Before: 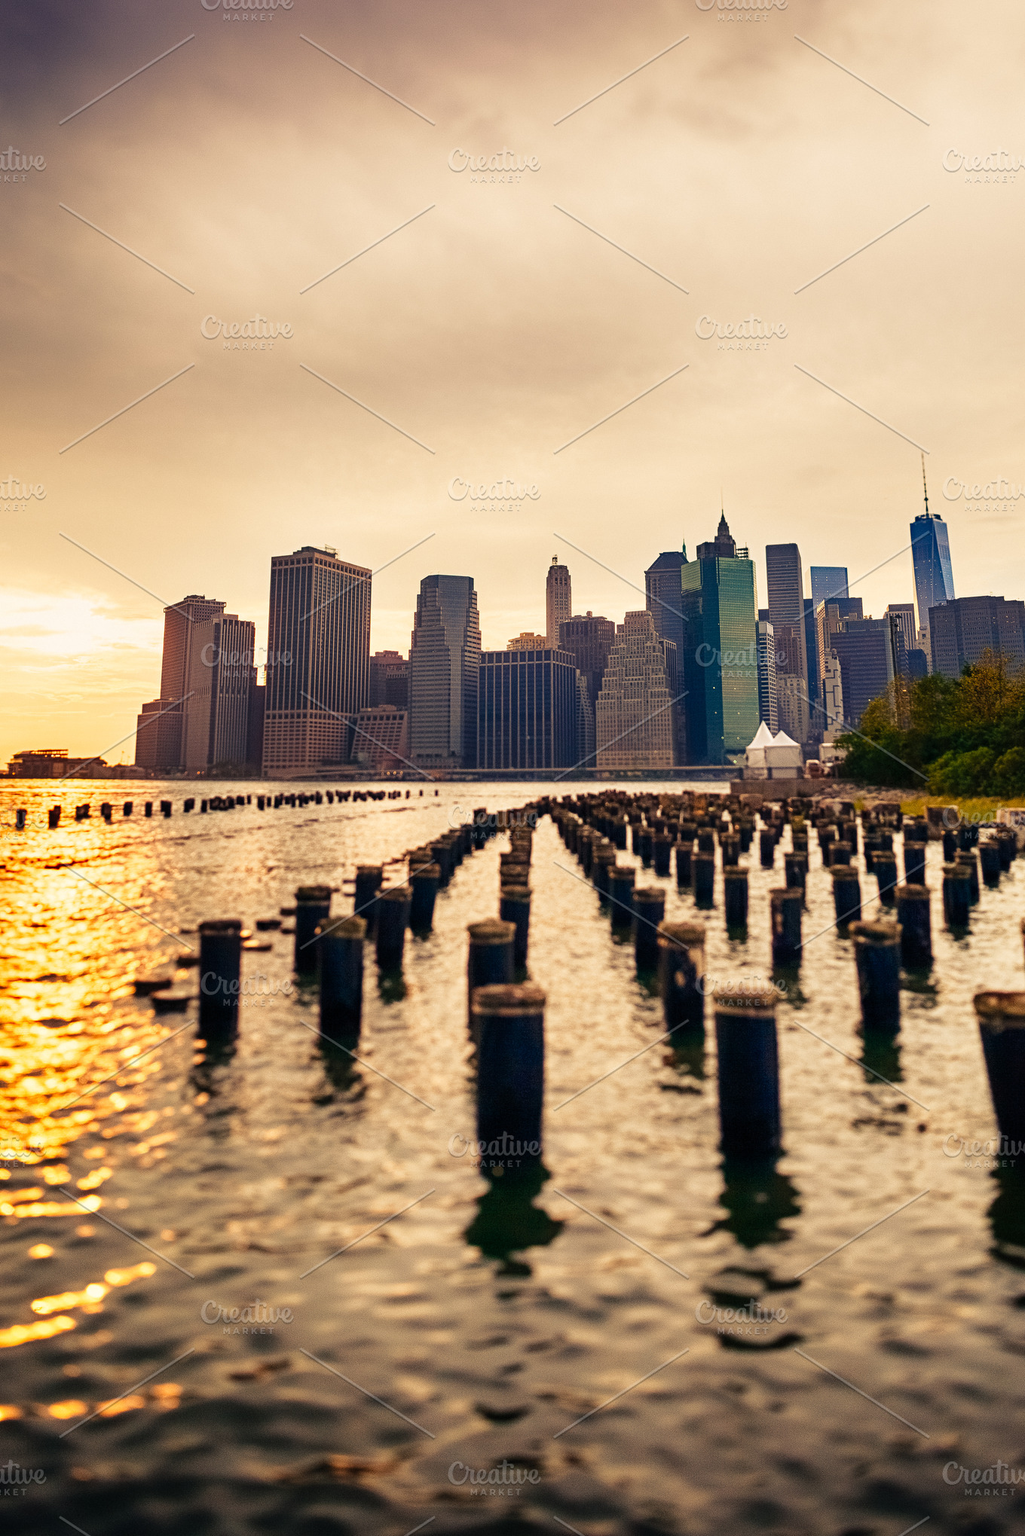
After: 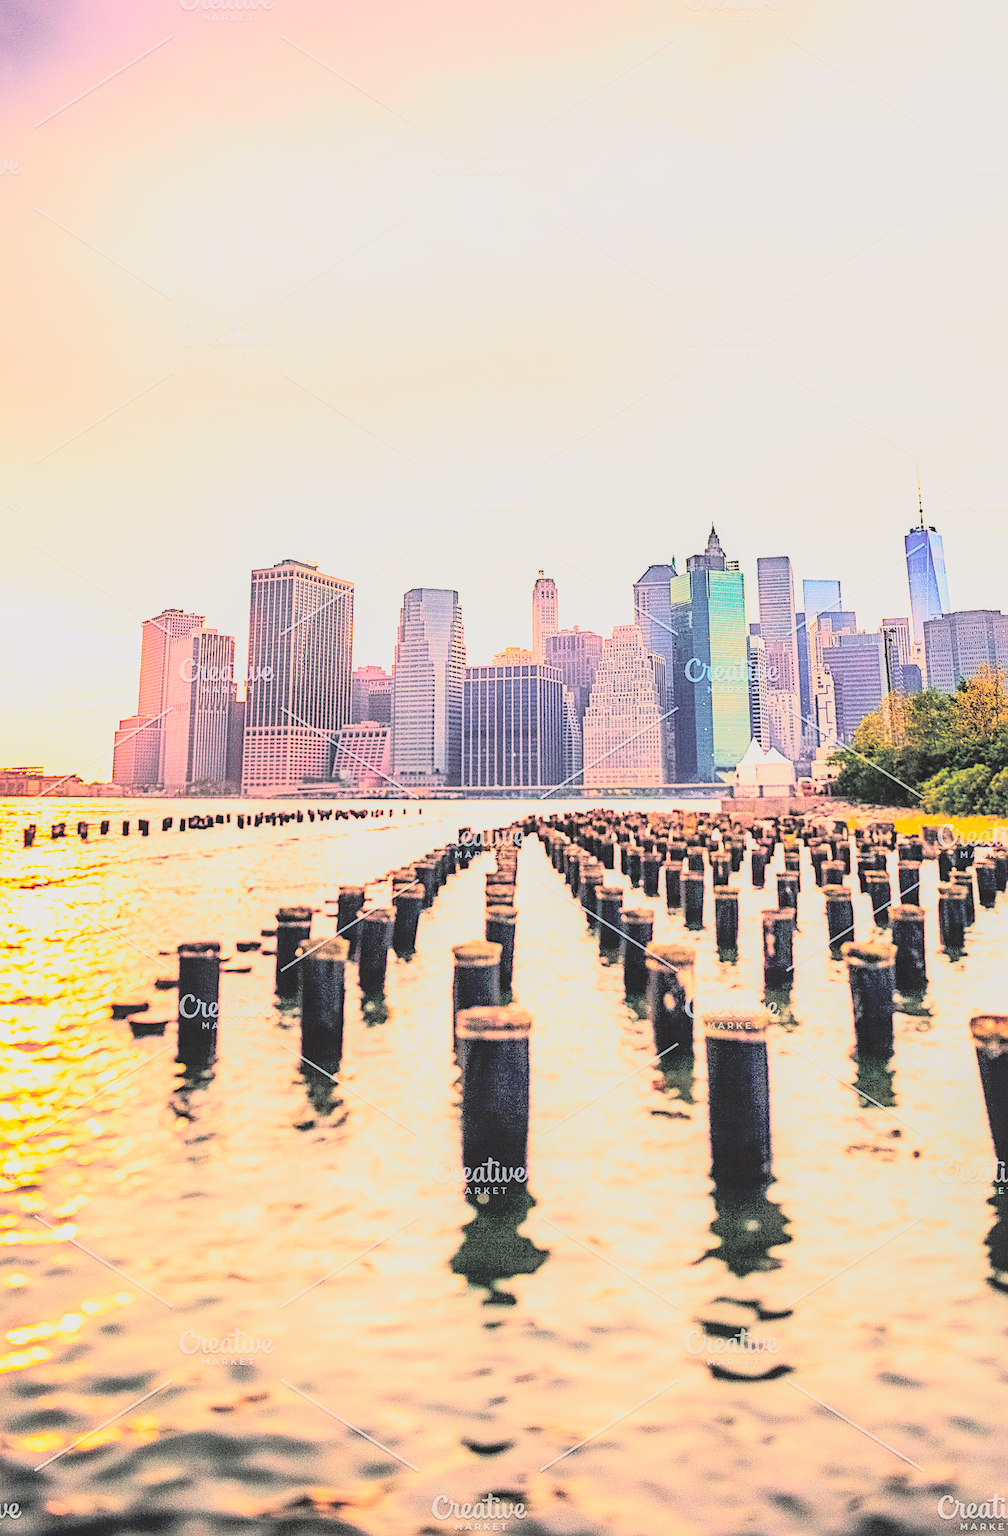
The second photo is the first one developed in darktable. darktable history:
local contrast: on, module defaults
contrast brightness saturation: brightness 0.991
base curve: curves: ch0 [(0, 0) (0.007, 0.004) (0.027, 0.03) (0.046, 0.07) (0.207, 0.54) (0.442, 0.872) (0.673, 0.972) (1, 1)], preserve colors none
velvia: strength 15.39%
tone curve: curves: ch0 [(0, 0.032) (0.094, 0.08) (0.265, 0.208) (0.41, 0.417) (0.498, 0.496) (0.638, 0.673) (0.819, 0.841) (0.96, 0.899)]; ch1 [(0, 0) (0.161, 0.092) (0.37, 0.302) (0.417, 0.434) (0.495, 0.498) (0.576, 0.589) (0.725, 0.765) (1, 1)]; ch2 [(0, 0) (0.352, 0.403) (0.45, 0.469) (0.521, 0.515) (0.59, 0.579) (1, 1)], color space Lab, independent channels, preserve colors none
crop and rotate: left 2.525%, right 1.297%, bottom 2.209%
sharpen: on, module defaults
